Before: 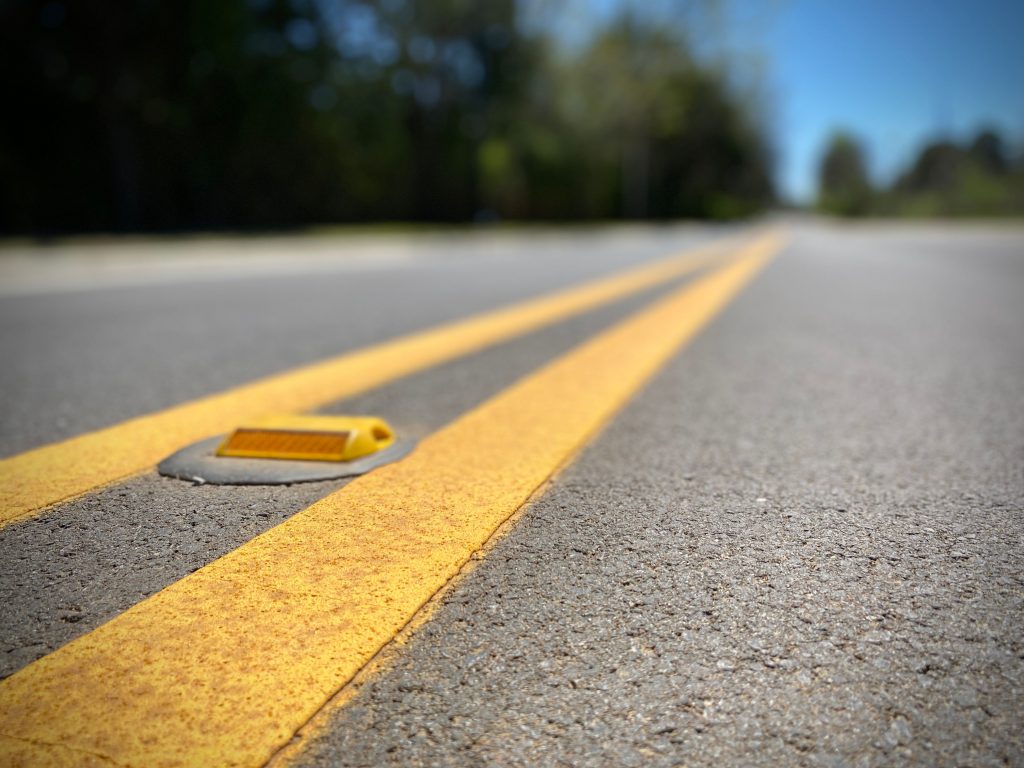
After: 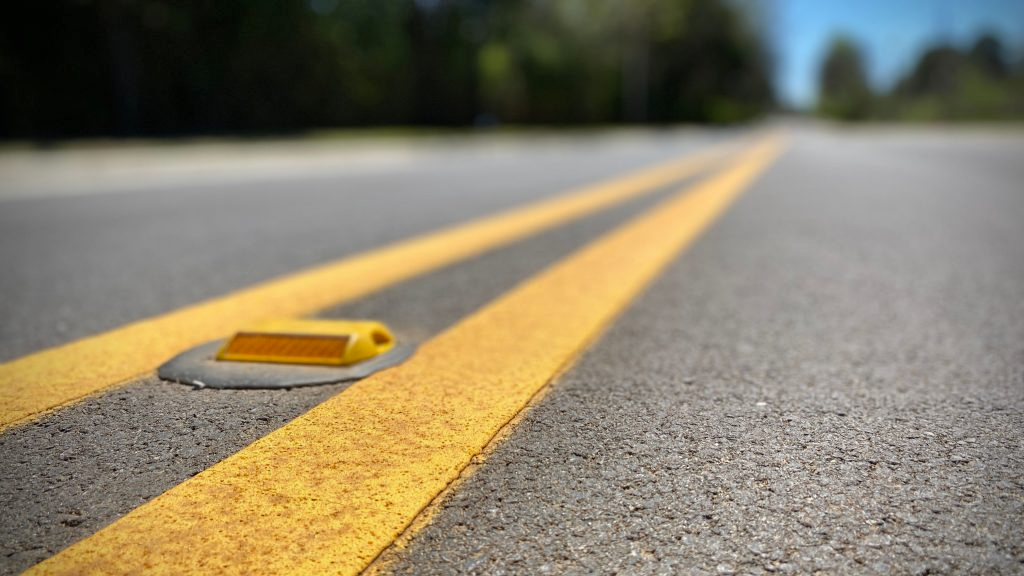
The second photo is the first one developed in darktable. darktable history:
crop and rotate: top 12.5%, bottom 12.5%
shadows and highlights: shadows 40, highlights -54, highlights color adjustment 46%, low approximation 0.01, soften with gaussian
